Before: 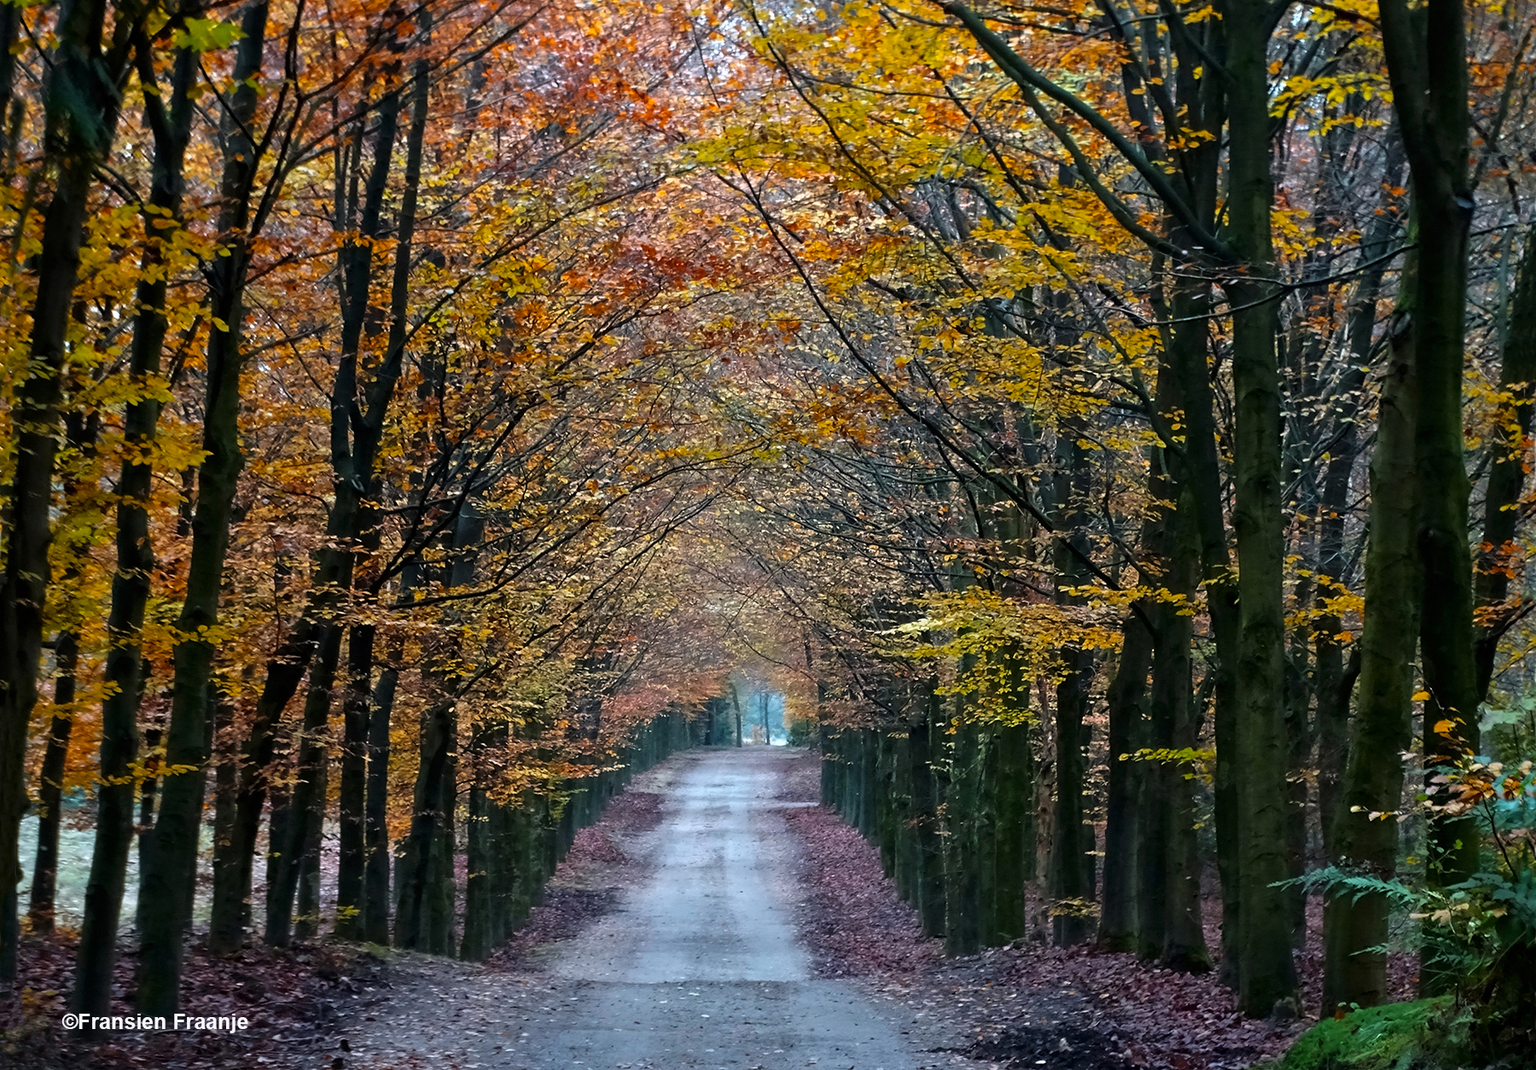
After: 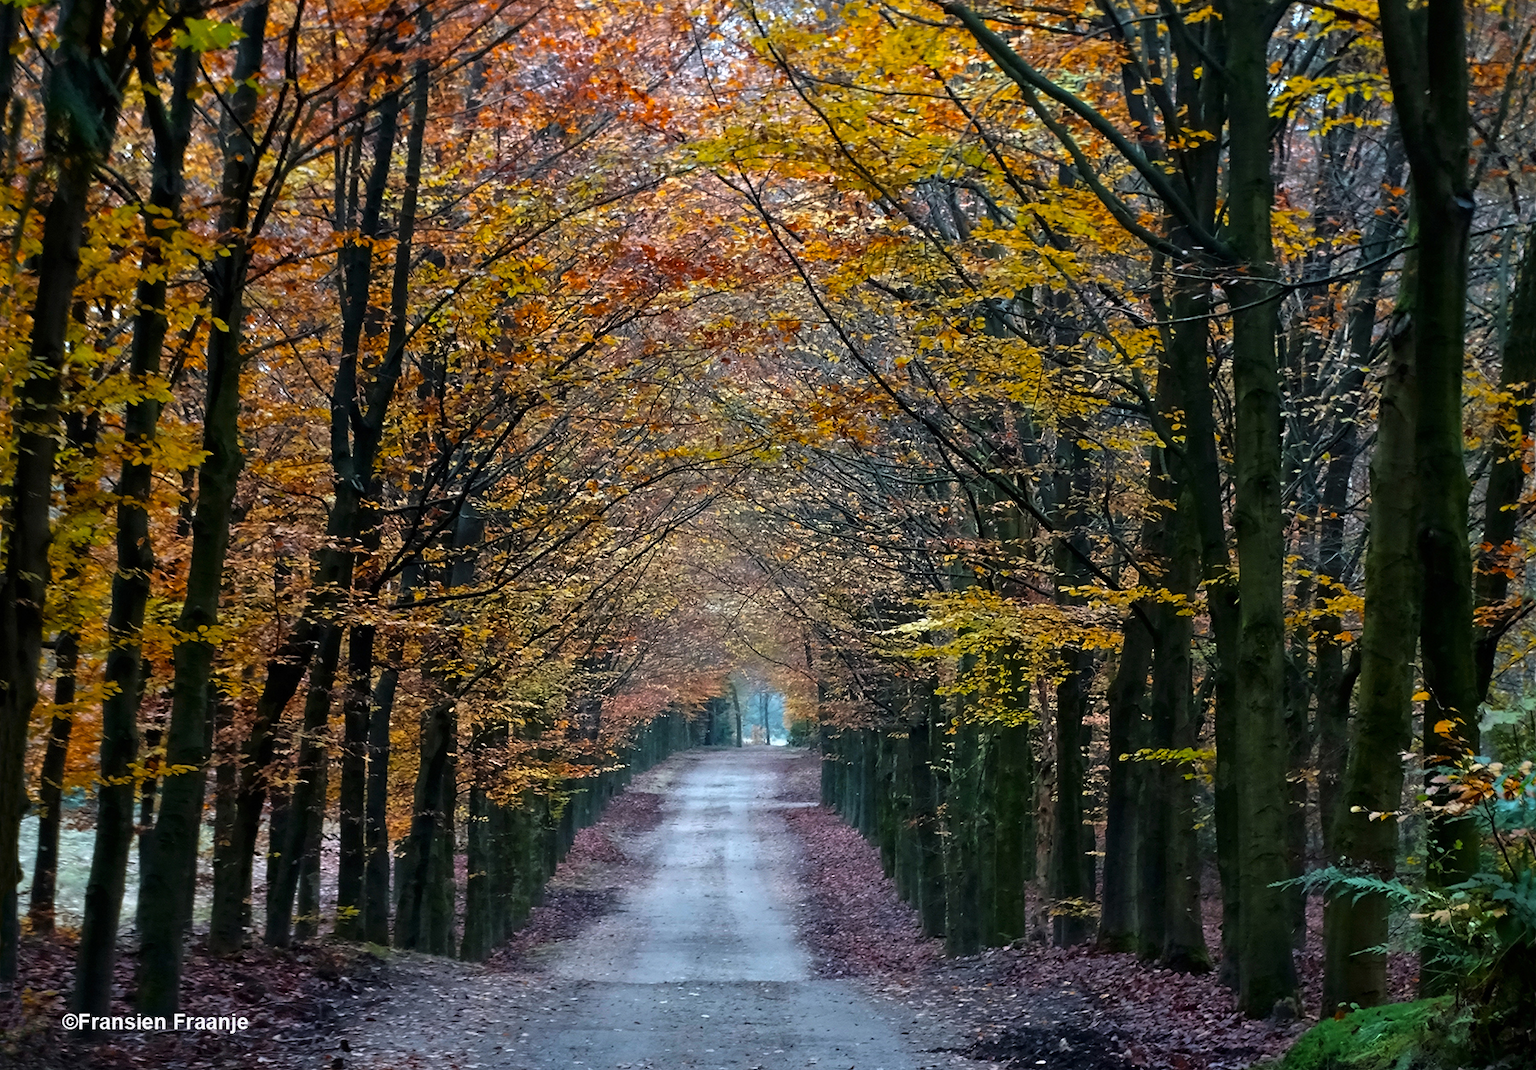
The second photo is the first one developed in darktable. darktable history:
base curve: curves: ch0 [(0, 0) (0.472, 0.455) (1, 1)]
